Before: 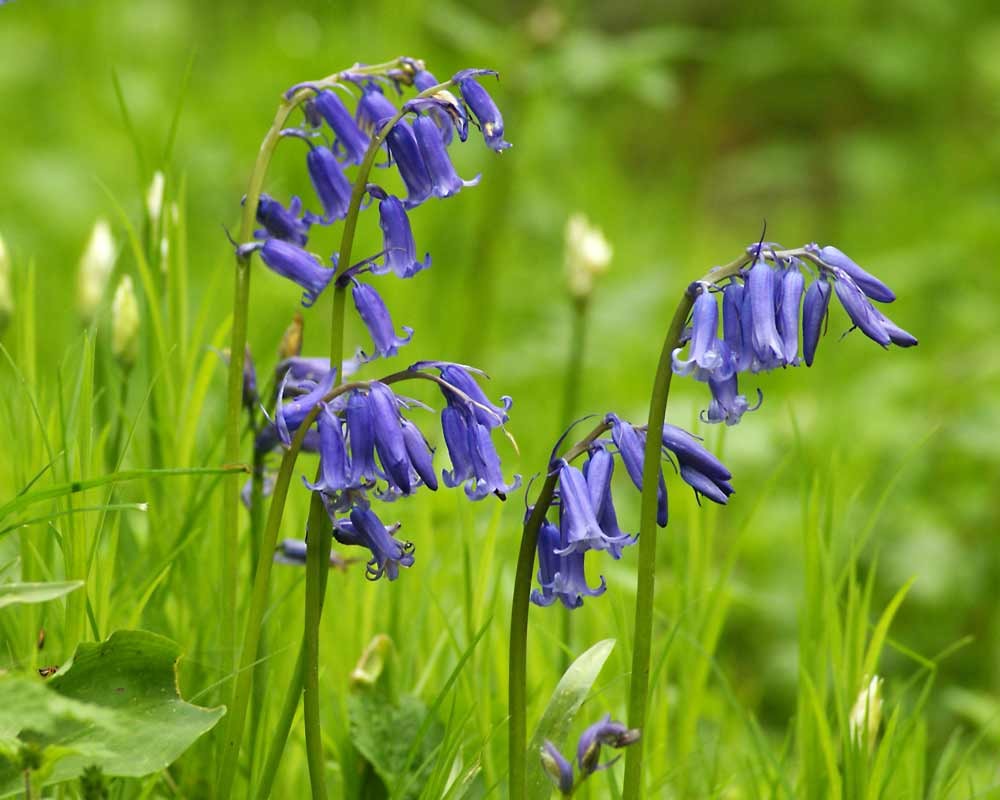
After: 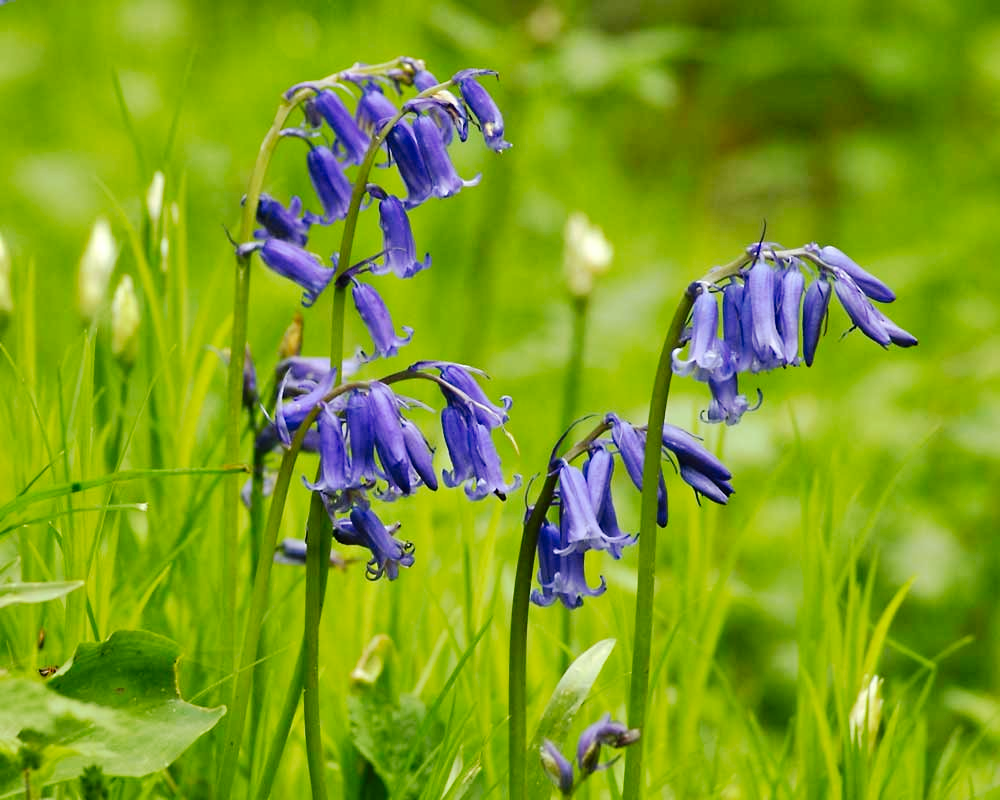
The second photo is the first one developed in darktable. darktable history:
tone curve: curves: ch0 [(0.003, 0) (0.066, 0.031) (0.163, 0.112) (0.264, 0.238) (0.395, 0.408) (0.517, 0.56) (0.684, 0.734) (0.791, 0.814) (1, 1)]; ch1 [(0, 0) (0.164, 0.115) (0.337, 0.332) (0.39, 0.398) (0.464, 0.461) (0.501, 0.5) (0.507, 0.5) (0.534, 0.532) (0.577, 0.59) (0.652, 0.681) (0.733, 0.749) (0.811, 0.796) (1, 1)]; ch2 [(0, 0) (0.337, 0.382) (0.464, 0.476) (0.501, 0.5) (0.527, 0.54) (0.551, 0.565) (0.6, 0.59) (0.687, 0.675) (1, 1)], preserve colors none
shadows and highlights: shadows 49.34, highlights -40.6, soften with gaussian
